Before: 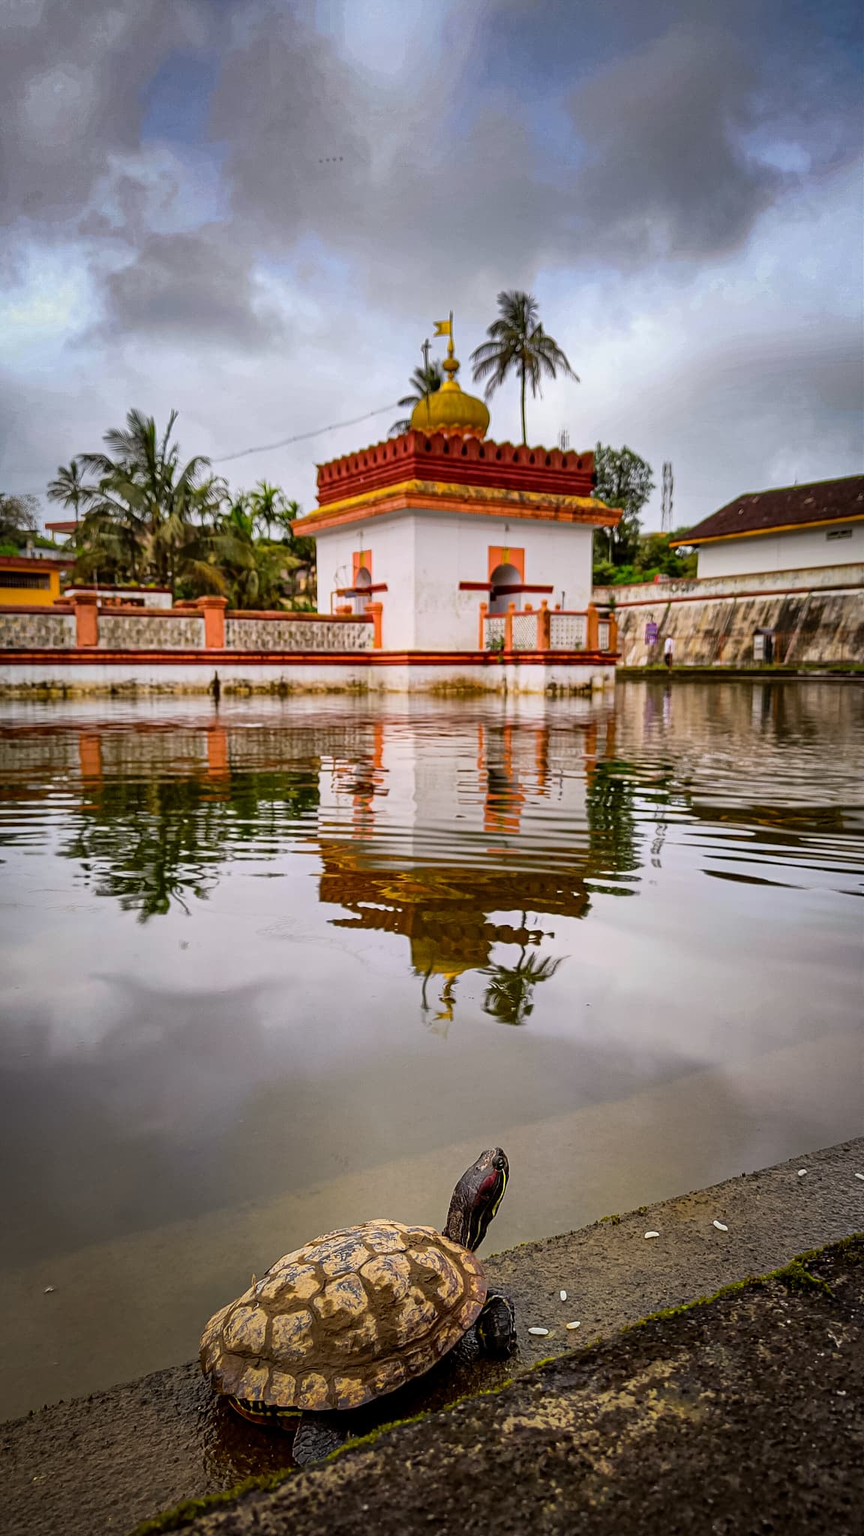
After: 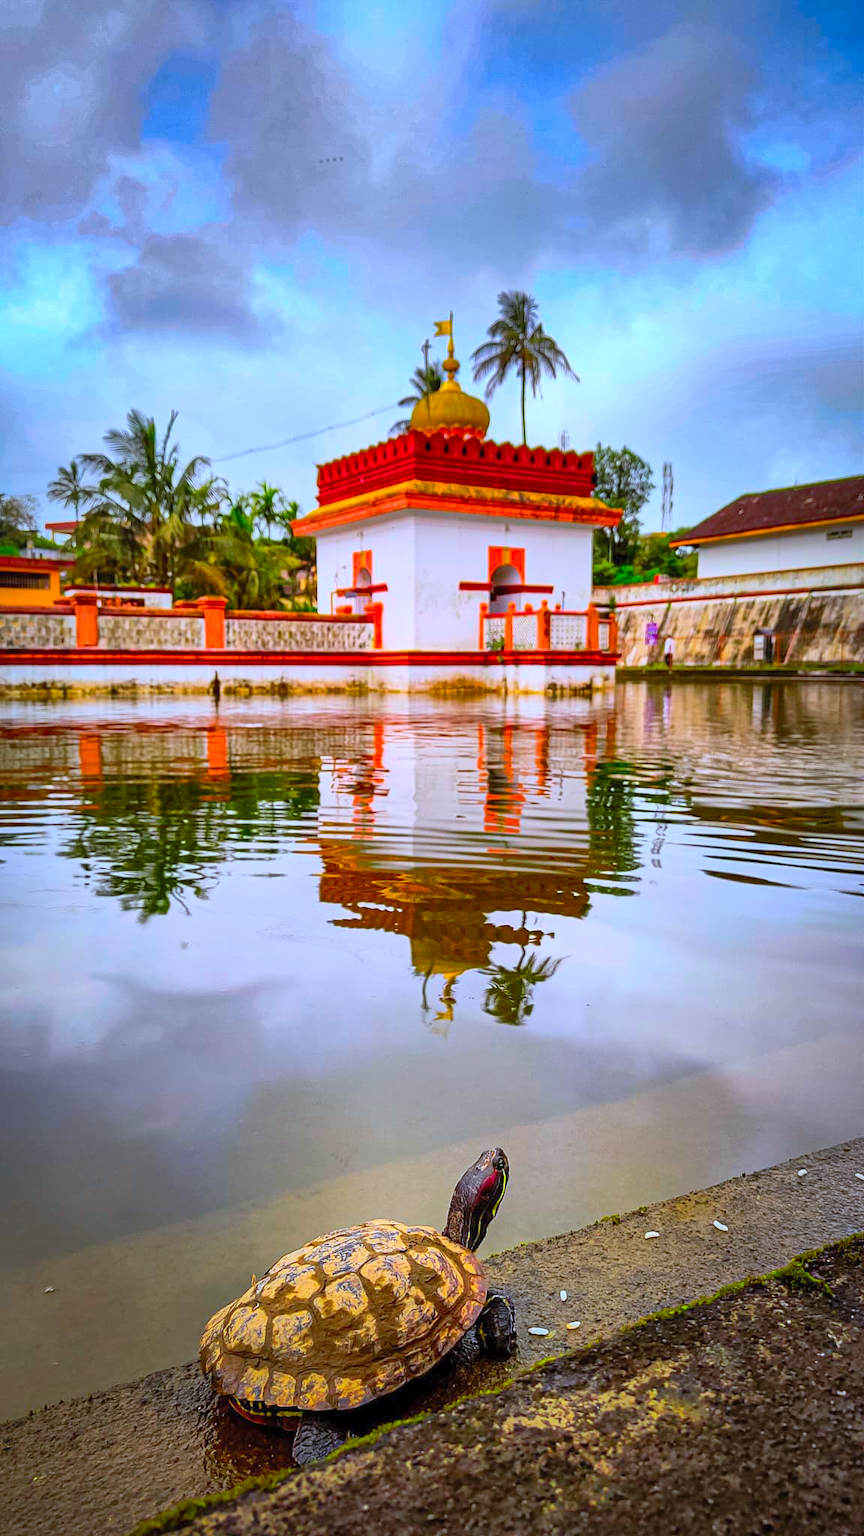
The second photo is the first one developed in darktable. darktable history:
color balance rgb: power › hue 171.79°, perceptual saturation grading › global saturation 0.462%, perceptual saturation grading › mid-tones 11.748%, global vibrance 11.147%
color calibration: x 0.371, y 0.377, temperature 4299.37 K
shadows and highlights: on, module defaults
contrast brightness saturation: contrast 0.198, brightness 0.204, saturation 0.799
